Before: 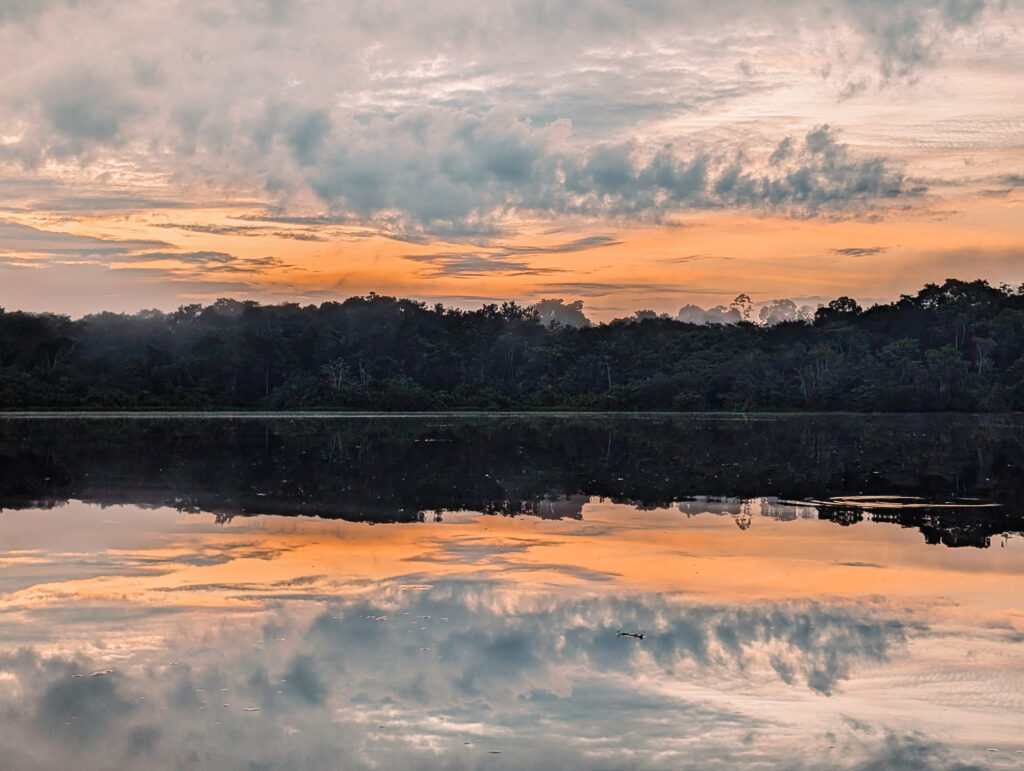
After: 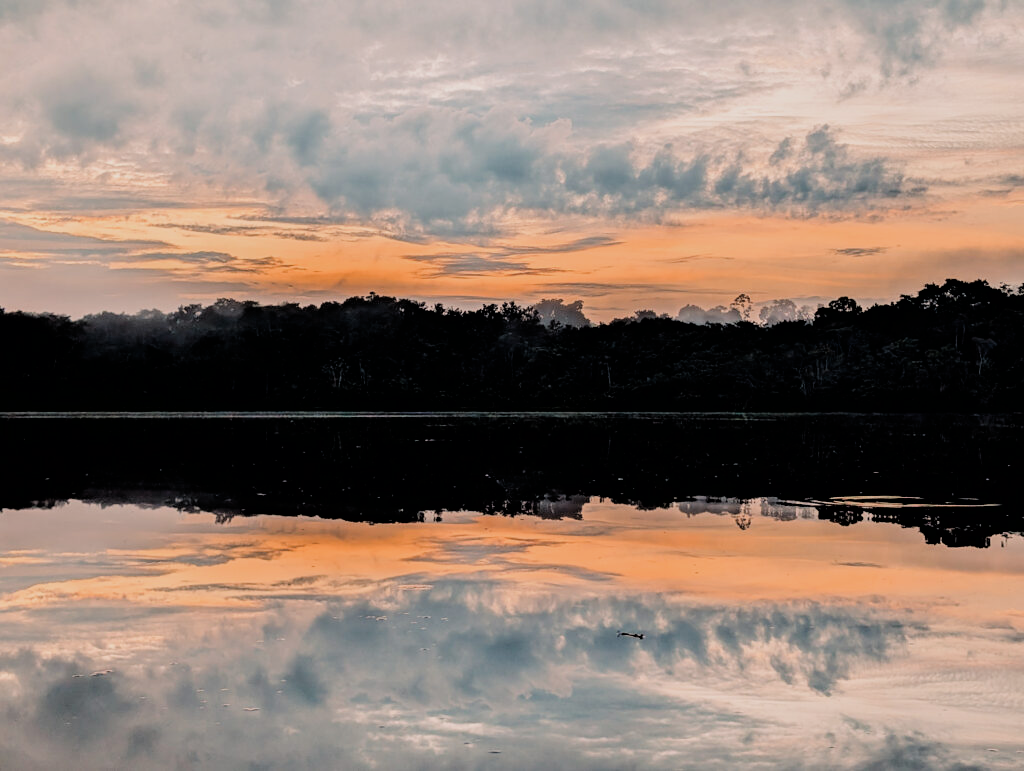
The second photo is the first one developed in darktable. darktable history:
filmic rgb: black relative exposure -3.86 EV, white relative exposure 3.48 EV, hardness 2.63, contrast 1.103
tone equalizer: on, module defaults
